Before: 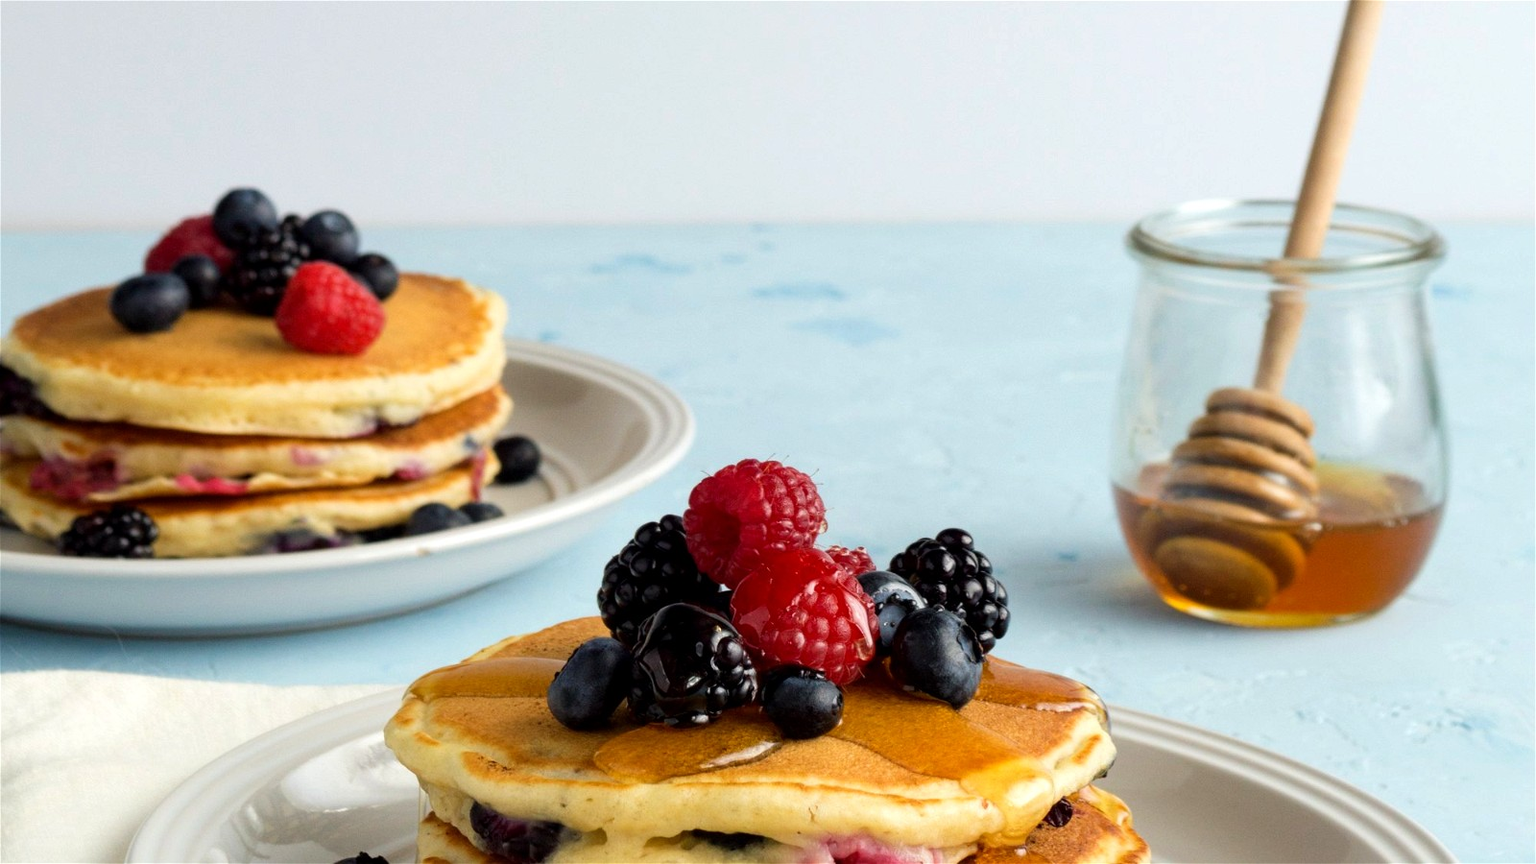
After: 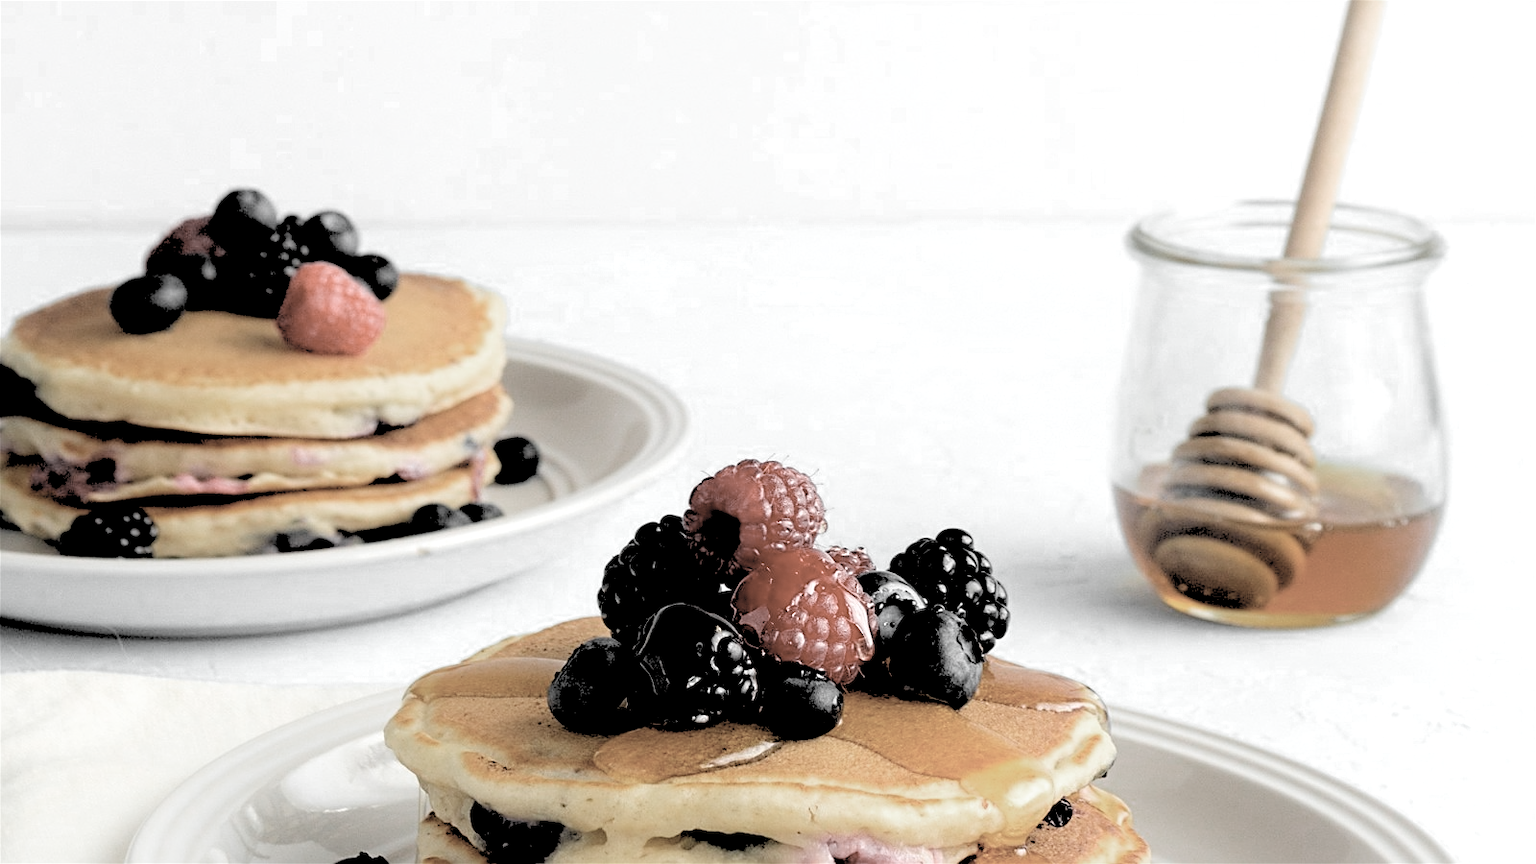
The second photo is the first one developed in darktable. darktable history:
sharpen: on, module defaults
shadows and highlights: radius 93.07, shadows -14.46, white point adjustment 0.23, highlights 31.48, compress 48.23%, highlights color adjustment 52.79%, soften with gaussian
color zones: curves: ch0 [(0, 0.613) (0.01, 0.613) (0.245, 0.448) (0.498, 0.529) (0.642, 0.665) (0.879, 0.777) (0.99, 0.613)]; ch1 [(0, 0.035) (0.121, 0.189) (0.259, 0.197) (0.415, 0.061) (0.589, 0.022) (0.732, 0.022) (0.857, 0.026) (0.991, 0.053)]
rgb levels: levels [[0.027, 0.429, 0.996], [0, 0.5, 1], [0, 0.5, 1]]
